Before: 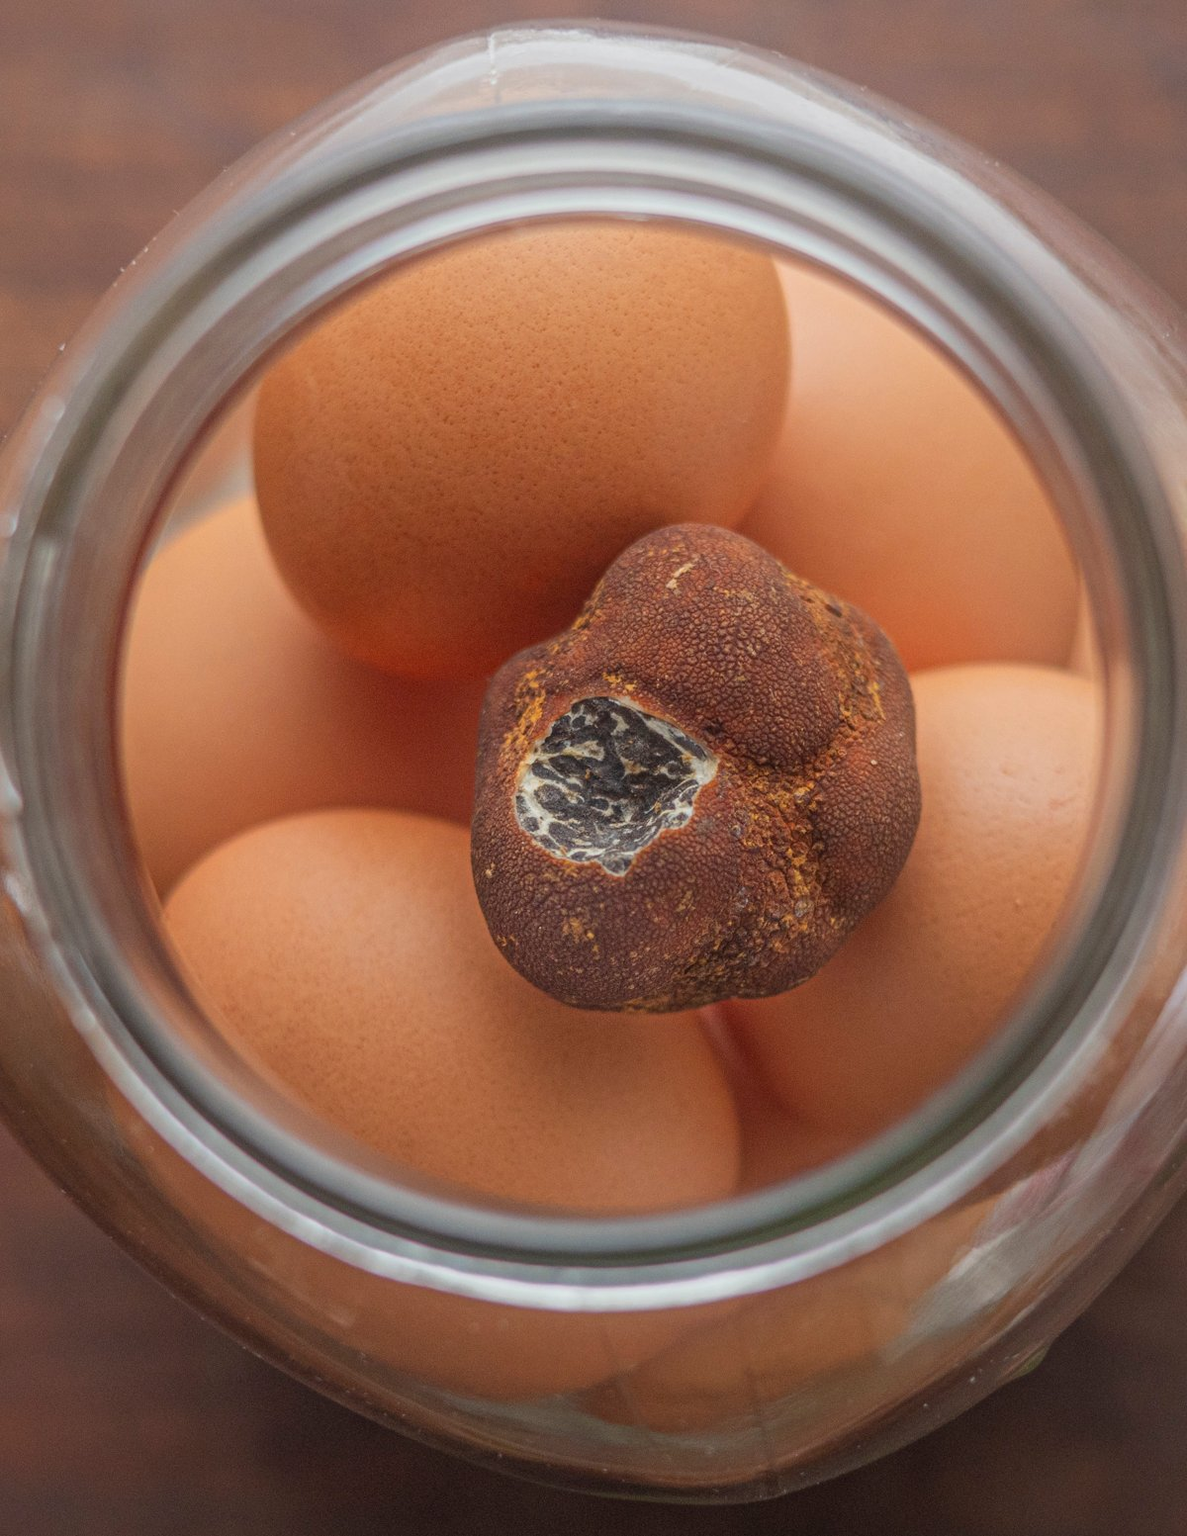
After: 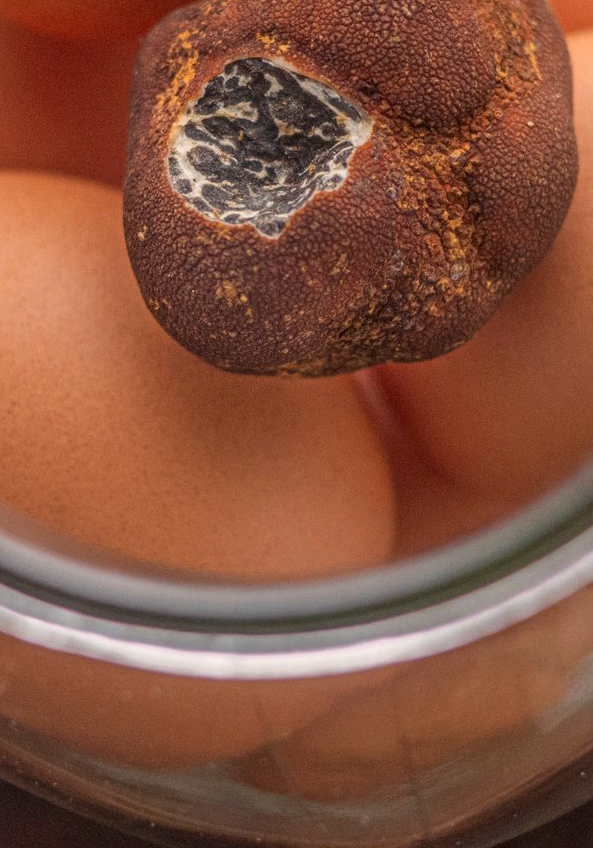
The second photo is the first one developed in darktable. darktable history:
local contrast: on, module defaults
crop: left 29.419%, top 41.705%, right 21.155%, bottom 3.499%
color correction: highlights a* 6.85, highlights b* 4.03
